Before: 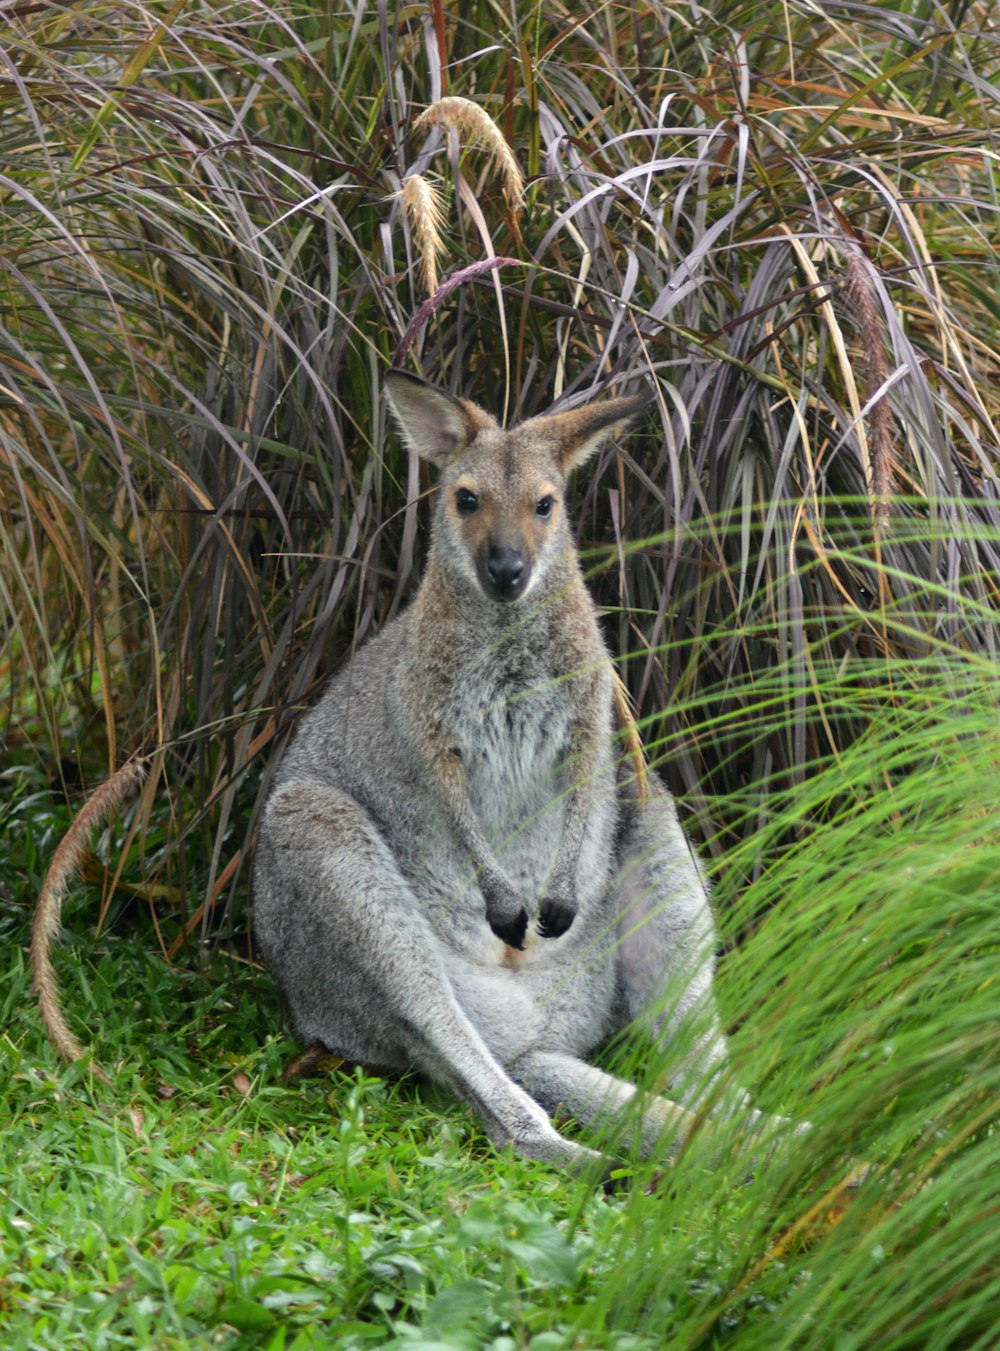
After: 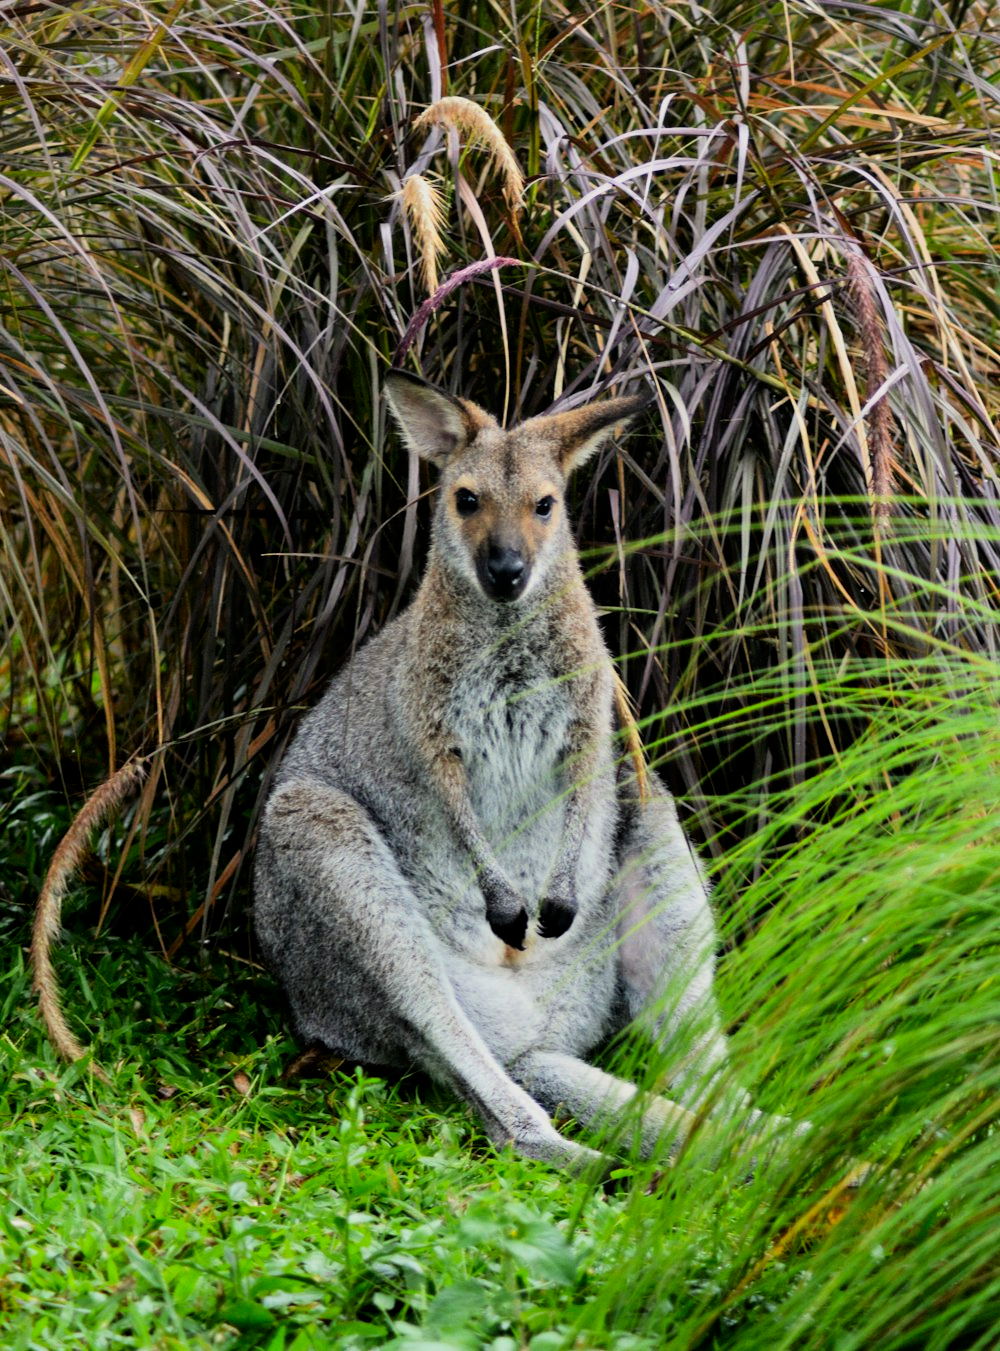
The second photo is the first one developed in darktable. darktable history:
contrast brightness saturation: contrast 0.16, saturation 0.32
filmic rgb: black relative exposure -5 EV, hardness 2.88, contrast 1.2
